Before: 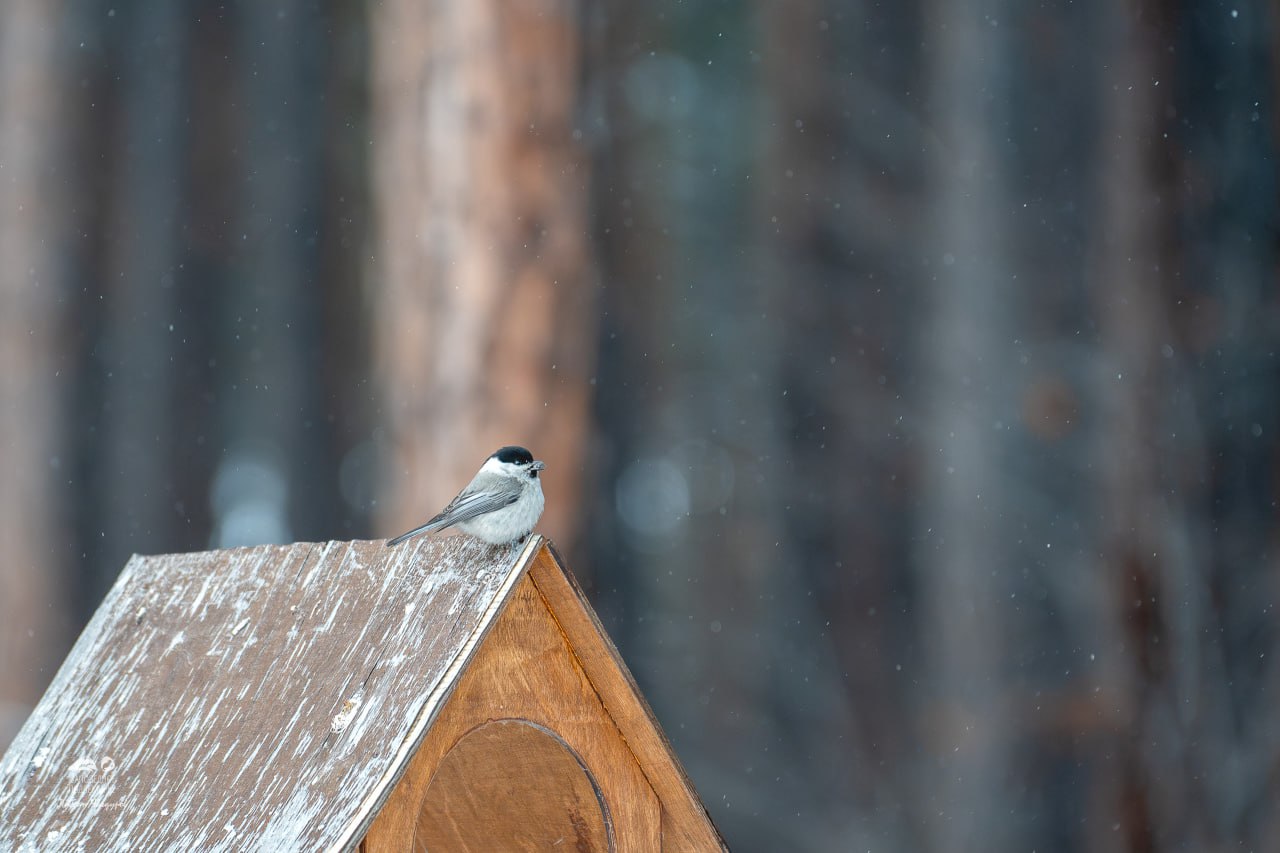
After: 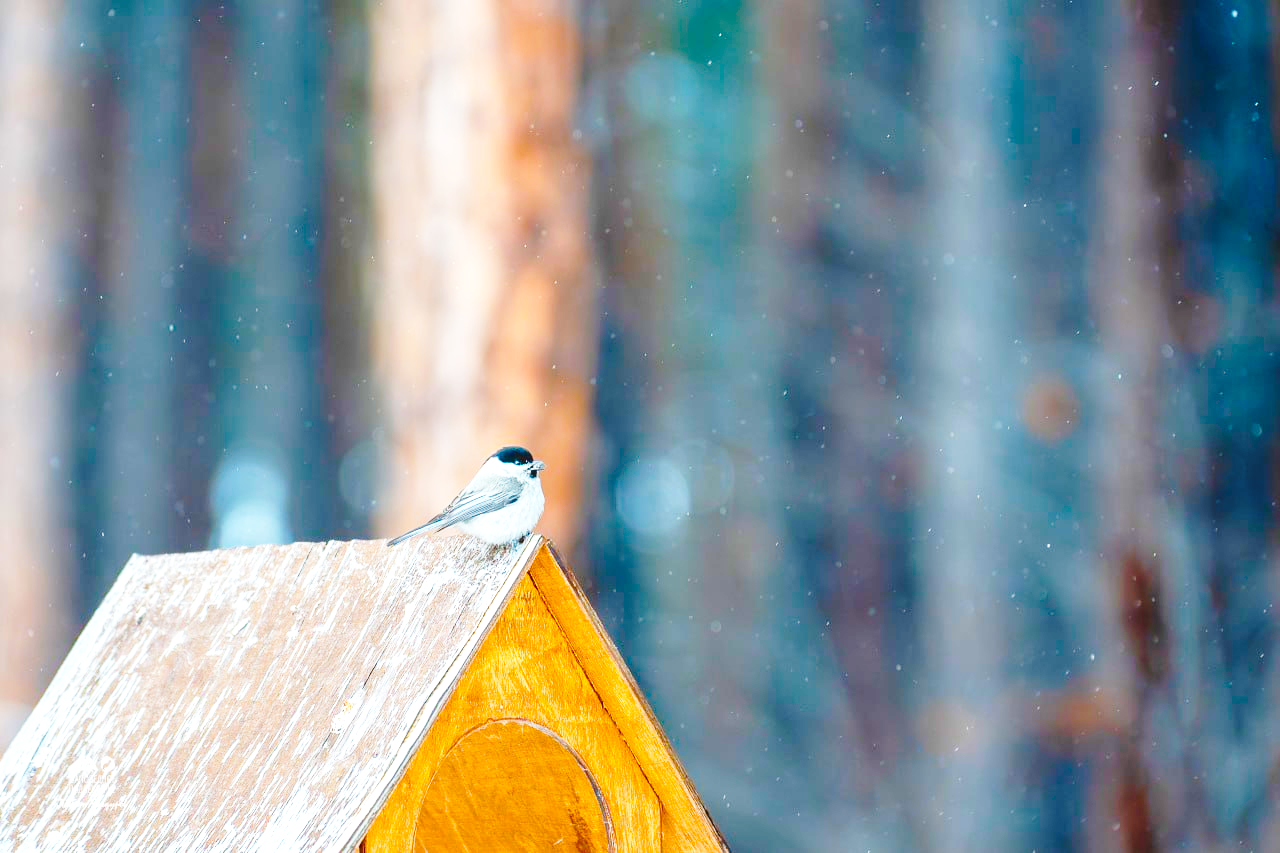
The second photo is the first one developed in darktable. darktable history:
exposure: black level correction -0.002, exposure 0.539 EV, compensate exposure bias true, compensate highlight preservation false
base curve: curves: ch0 [(0, 0) (0.036, 0.037) (0.121, 0.228) (0.46, 0.76) (0.859, 0.983) (1, 1)], preserve colors none
color balance rgb: perceptual saturation grading › global saturation 40.494%, perceptual saturation grading › highlights -25.634%, perceptual saturation grading › mid-tones 35.069%, perceptual saturation grading › shadows 34.753%, global vibrance 41.13%
